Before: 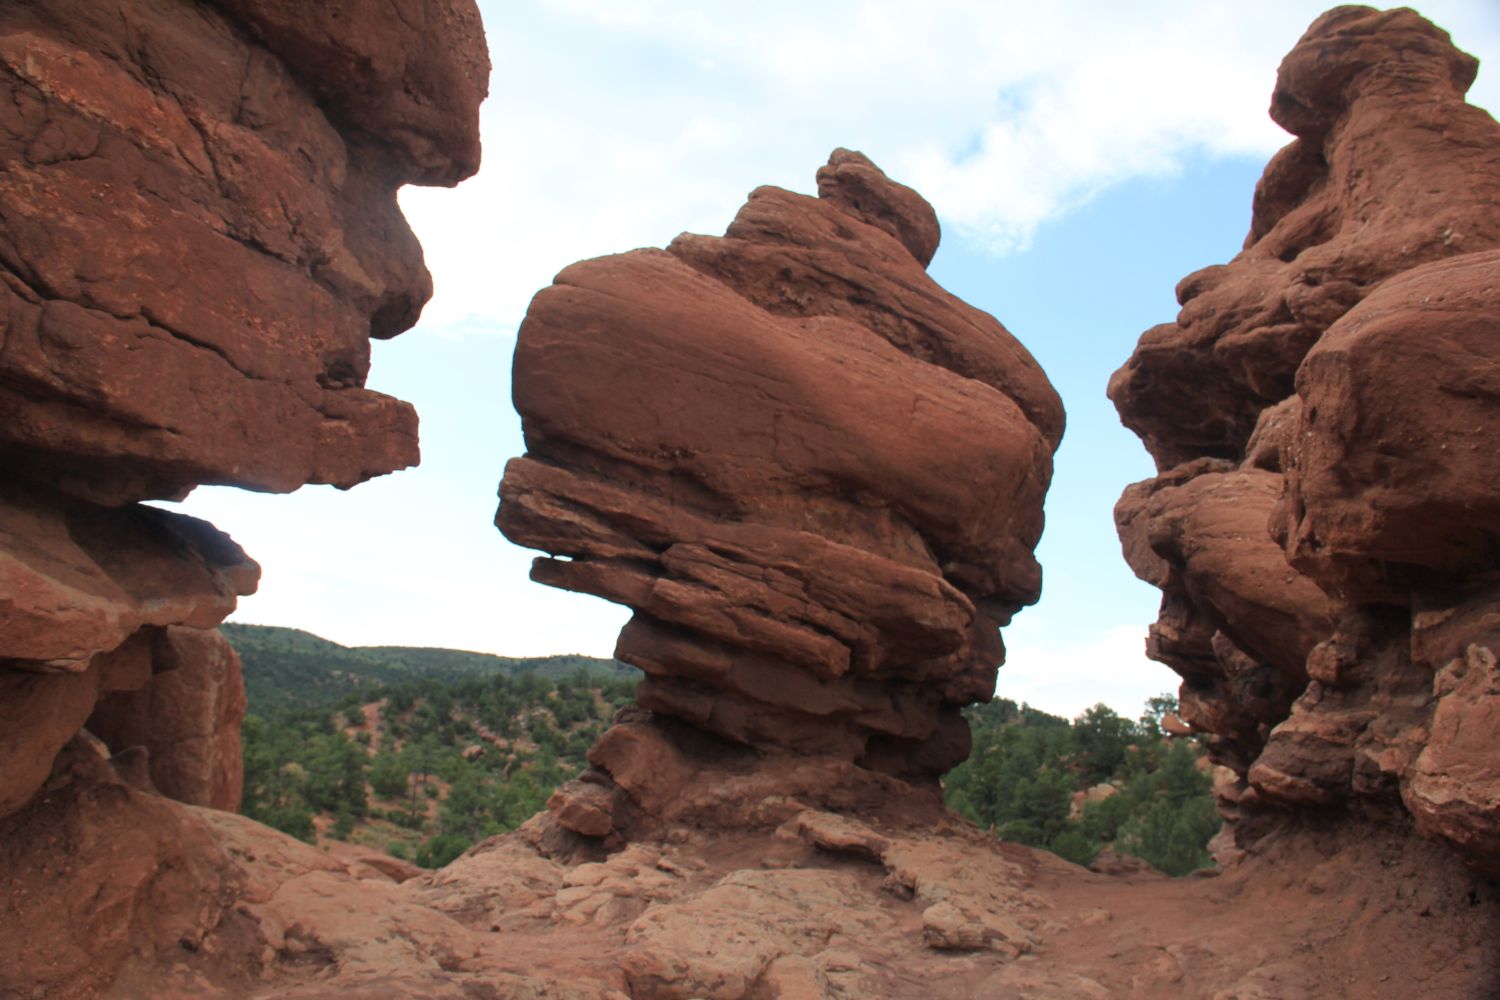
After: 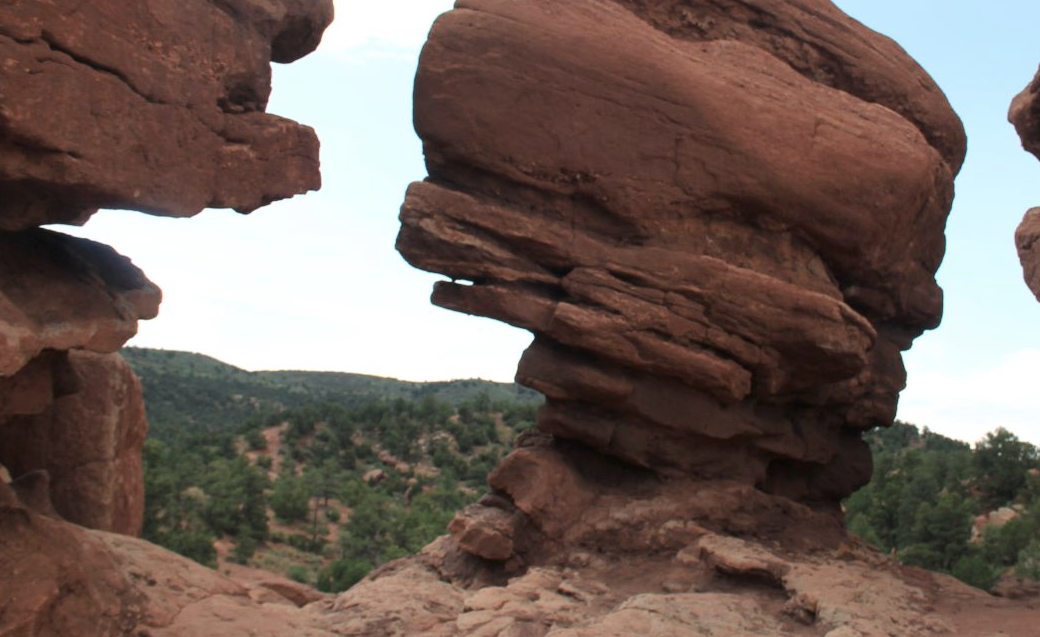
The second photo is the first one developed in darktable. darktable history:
contrast brightness saturation: contrast 0.111, saturation -0.168
crop: left 6.629%, top 27.644%, right 24.028%, bottom 8.598%
